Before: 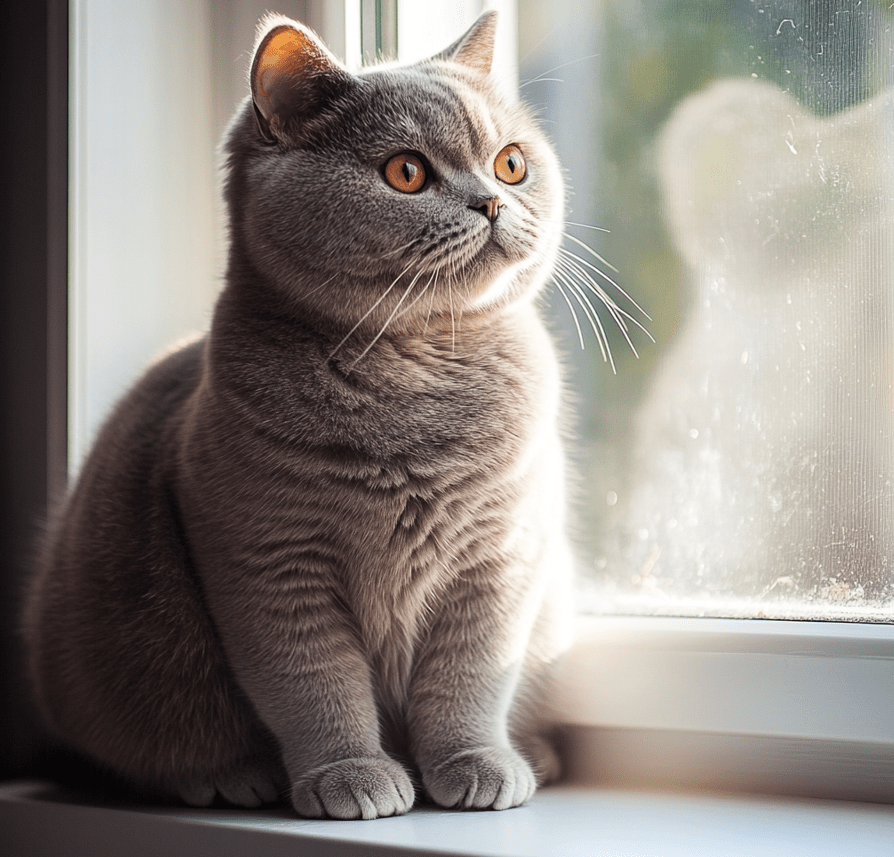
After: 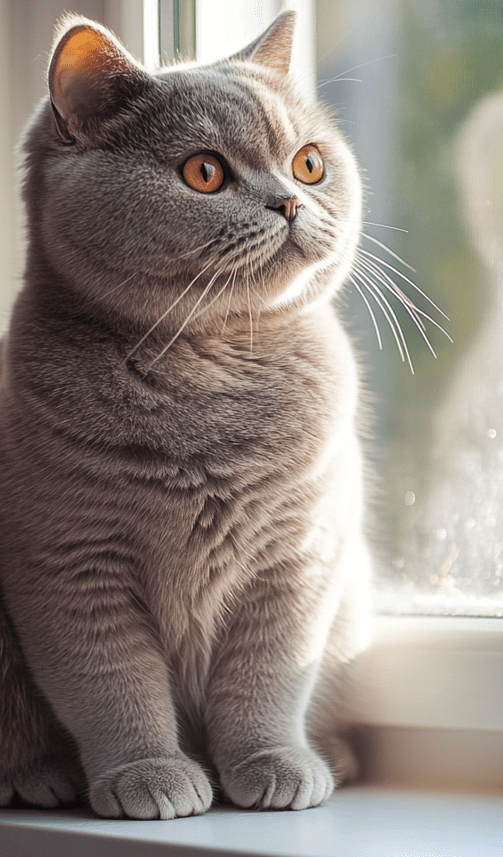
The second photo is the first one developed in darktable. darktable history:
crop and rotate: left 22.627%, right 21.099%
shadows and highlights: on, module defaults
